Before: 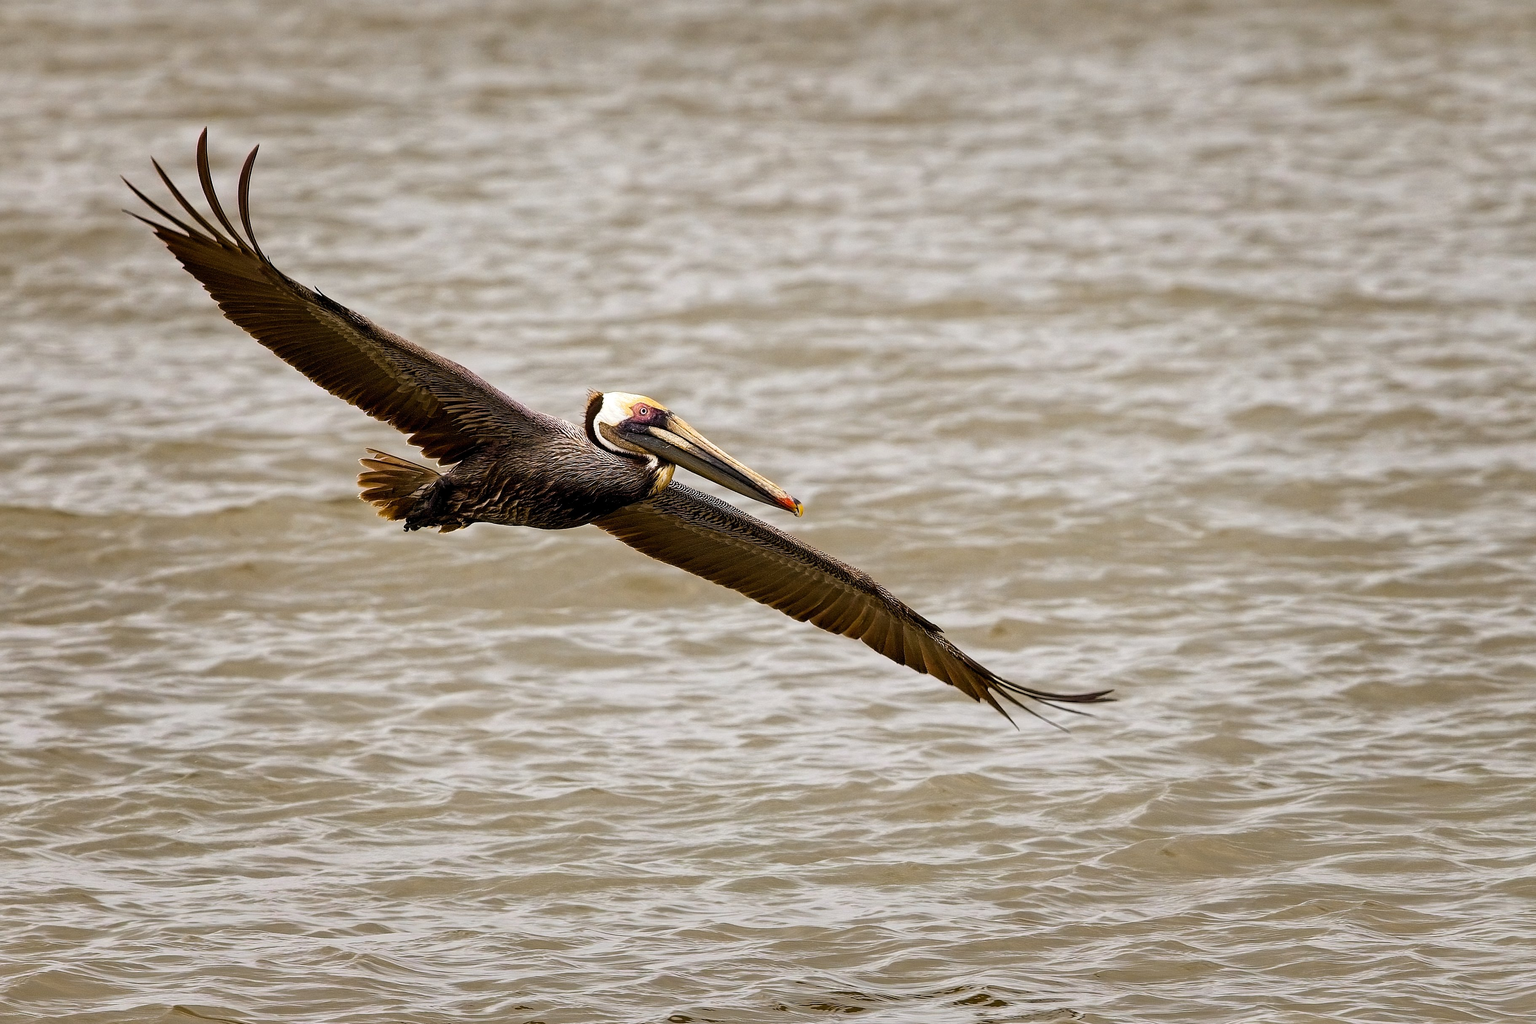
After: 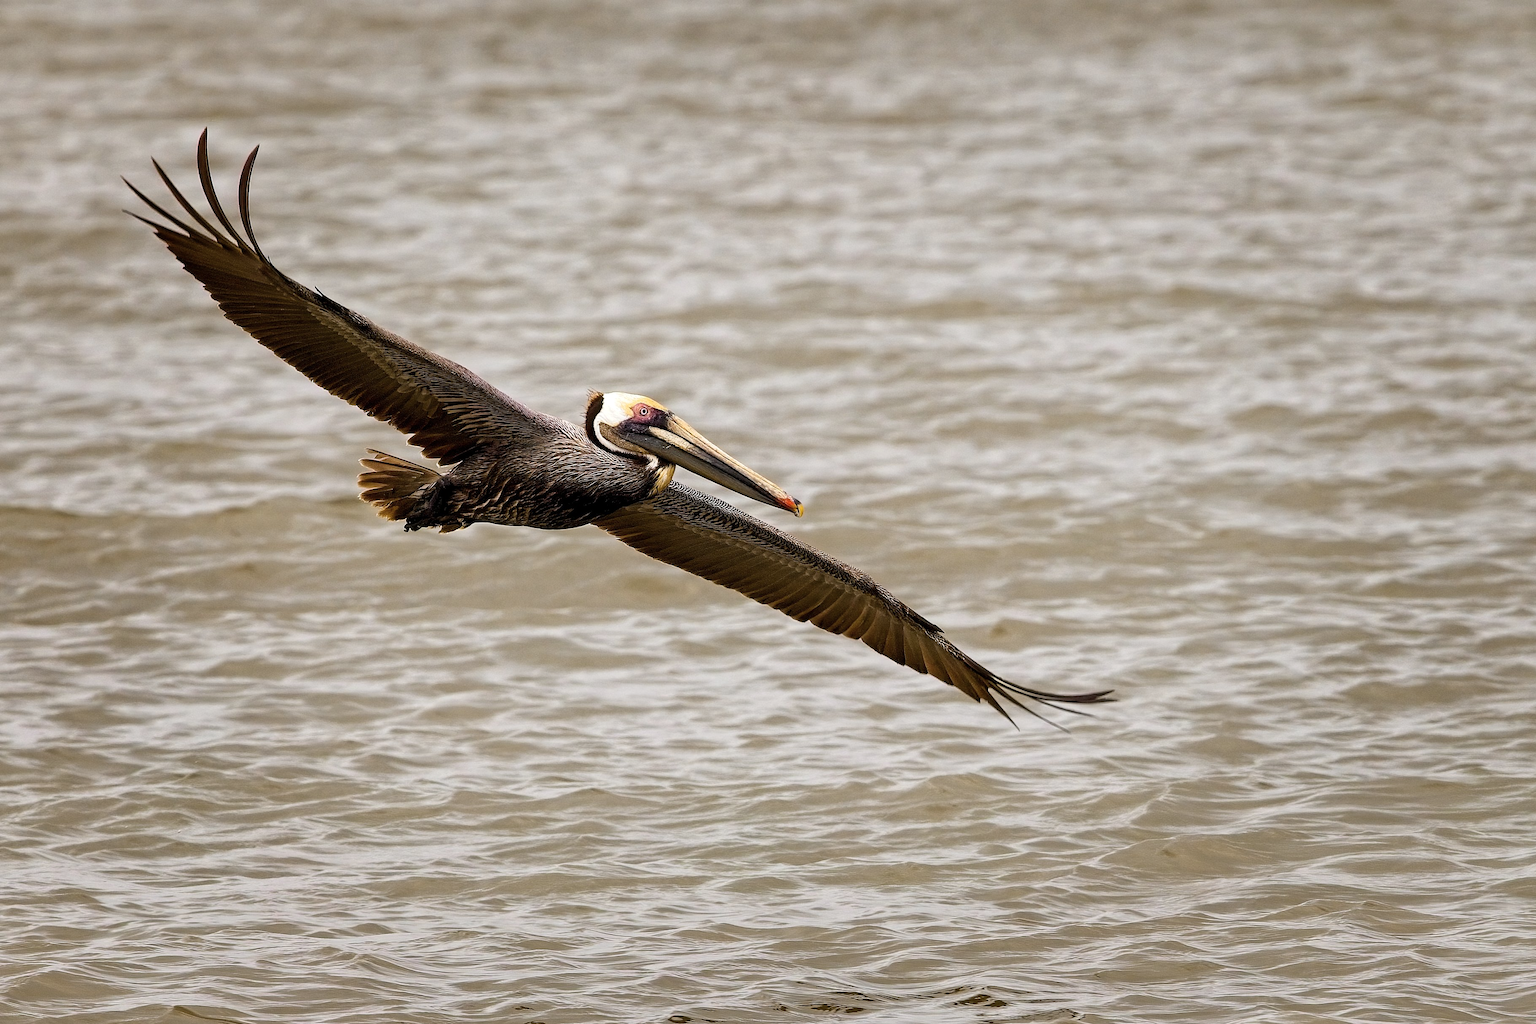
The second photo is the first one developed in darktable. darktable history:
color zones: curves: ch0 [(0, 0.5) (0.143, 0.52) (0.286, 0.5) (0.429, 0.5) (0.571, 0.5) (0.714, 0.5) (0.857, 0.5) (1, 0.5)]; ch1 [(0, 0.489) (0.155, 0.45) (0.286, 0.466) (0.429, 0.5) (0.571, 0.5) (0.714, 0.5) (0.857, 0.5) (1, 0.489)]
tone equalizer: on, module defaults
